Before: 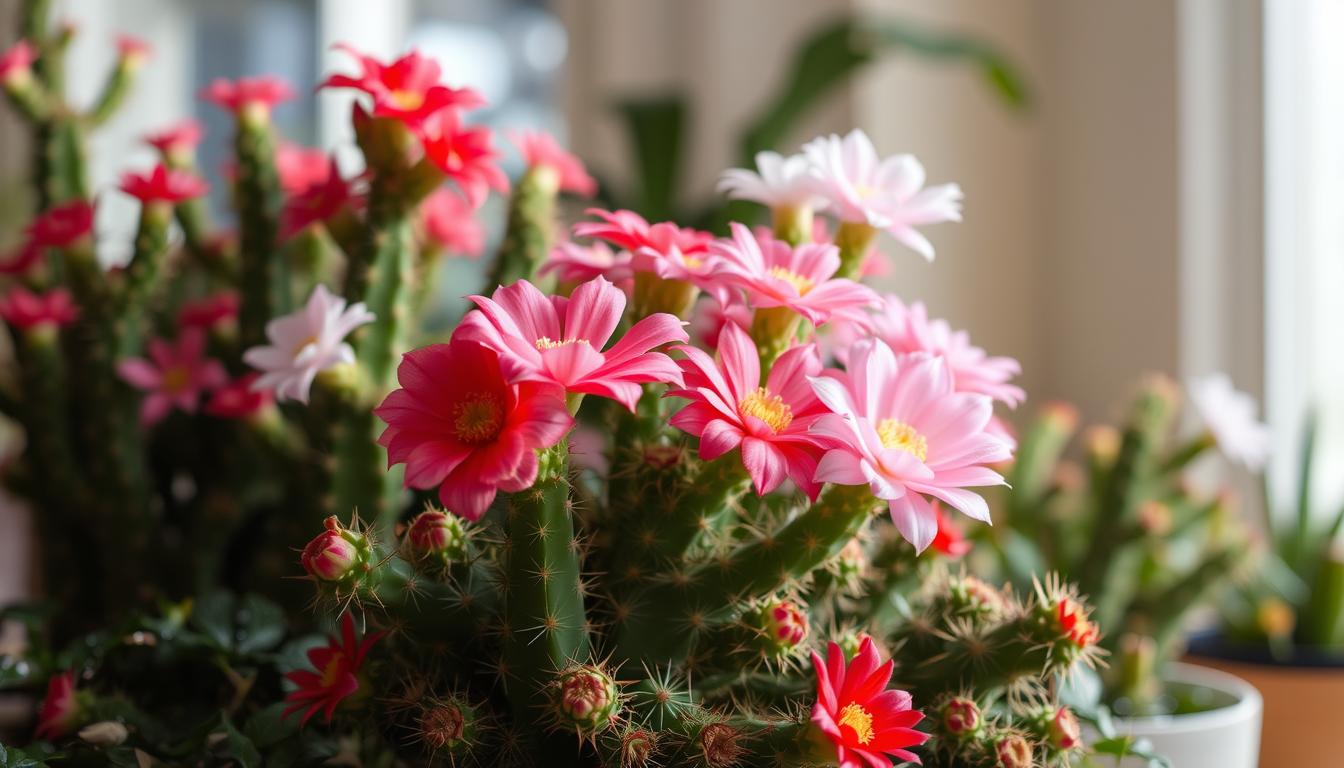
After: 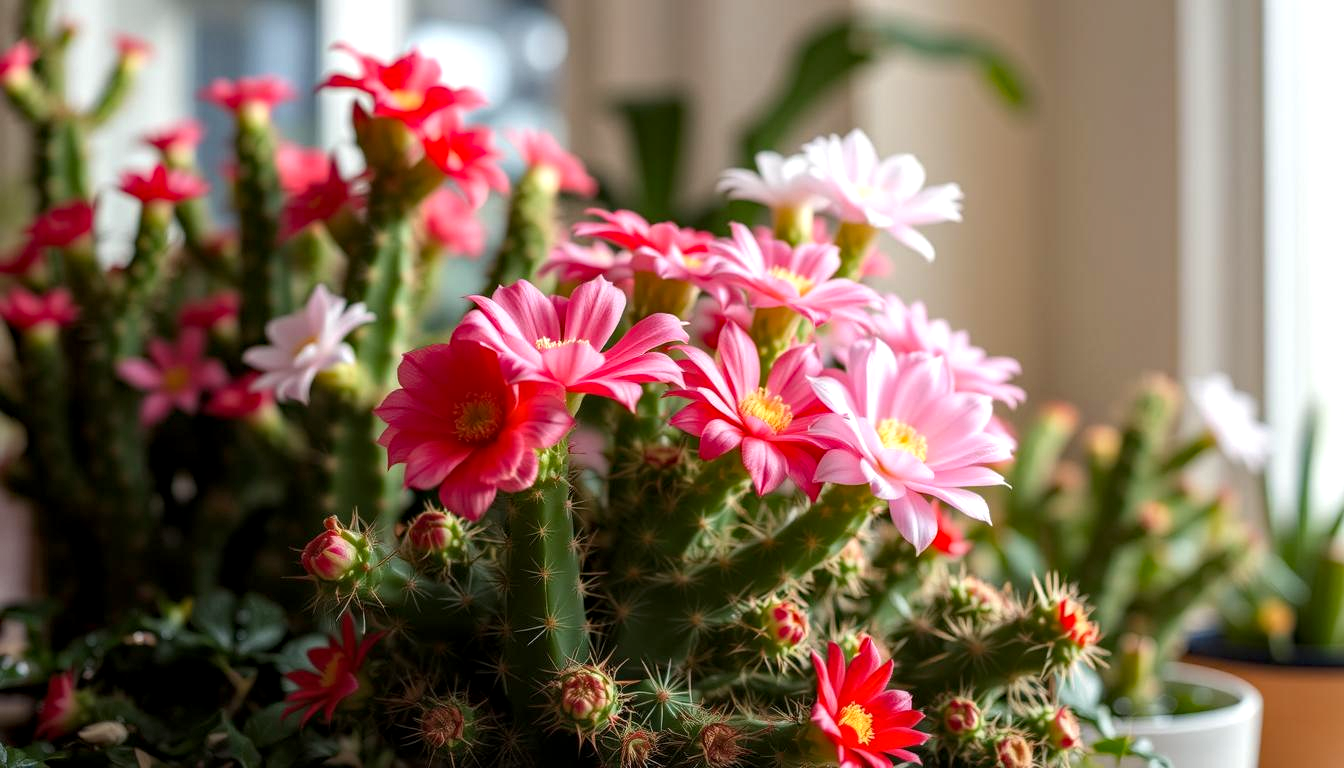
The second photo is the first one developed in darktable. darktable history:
exposure: black level correction 0.001, exposure 0.193 EV, compensate exposure bias true, compensate highlight preservation false
haze removal: compatibility mode true, adaptive false
local contrast: on, module defaults
